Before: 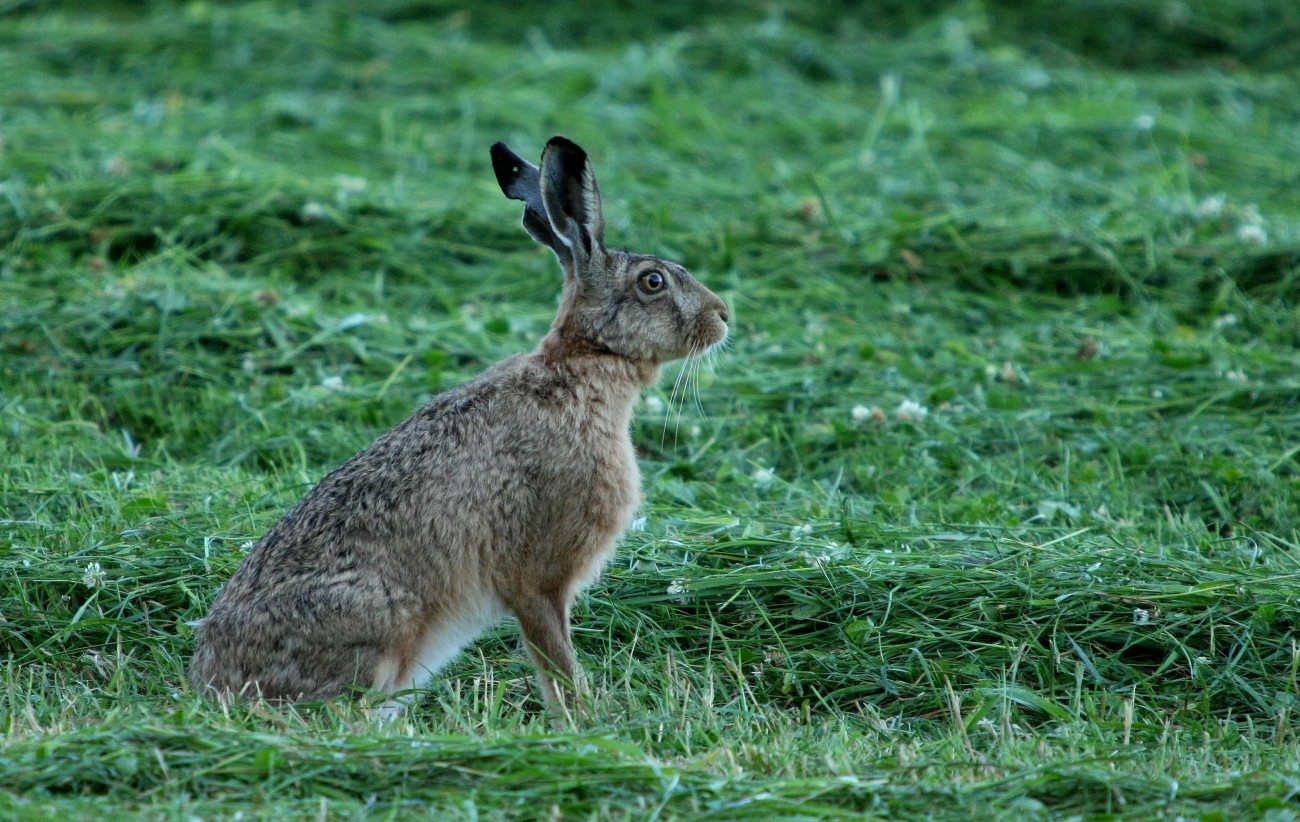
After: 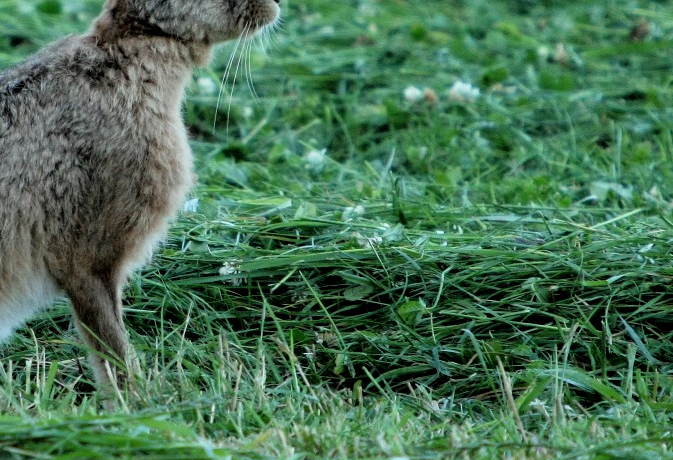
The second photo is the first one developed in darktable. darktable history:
filmic rgb: black relative exposure -4.93 EV, white relative exposure 2.84 EV, hardness 3.72
crop: left 34.479%, top 38.822%, right 13.718%, bottom 5.172%
tone equalizer: on, module defaults
